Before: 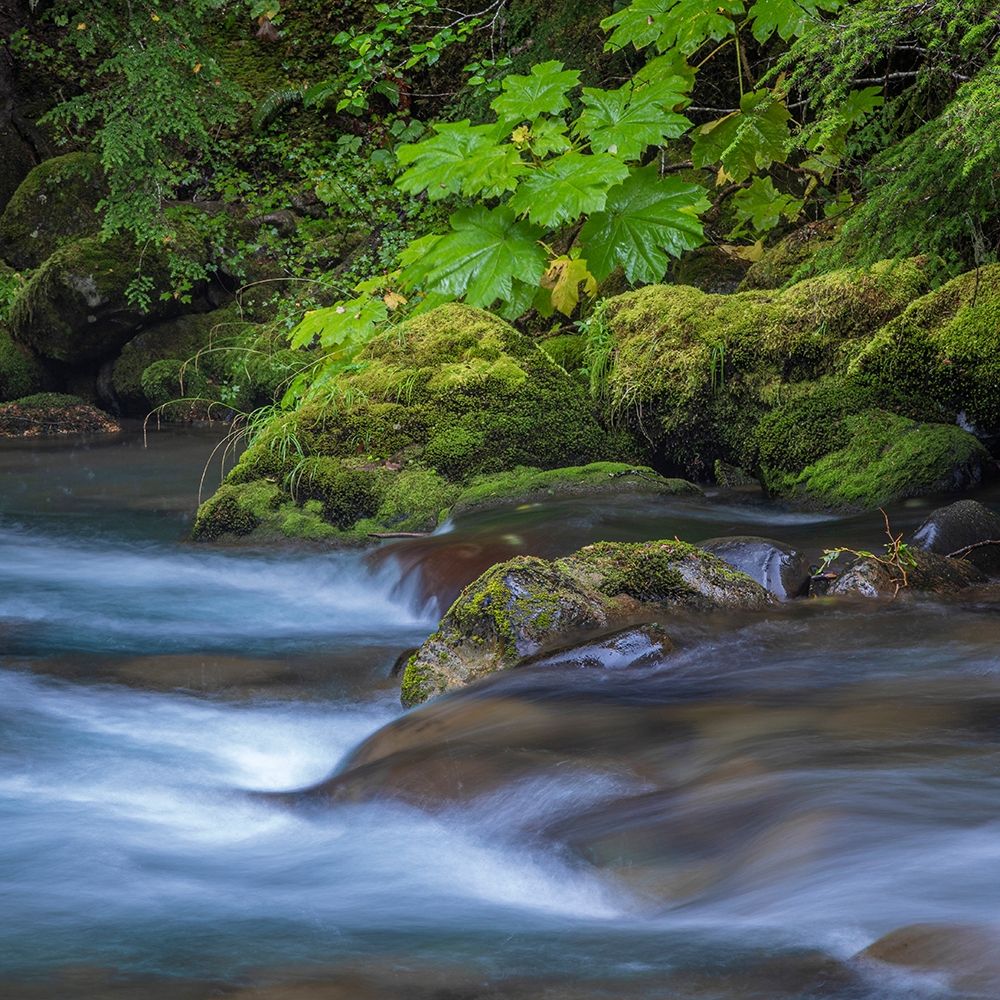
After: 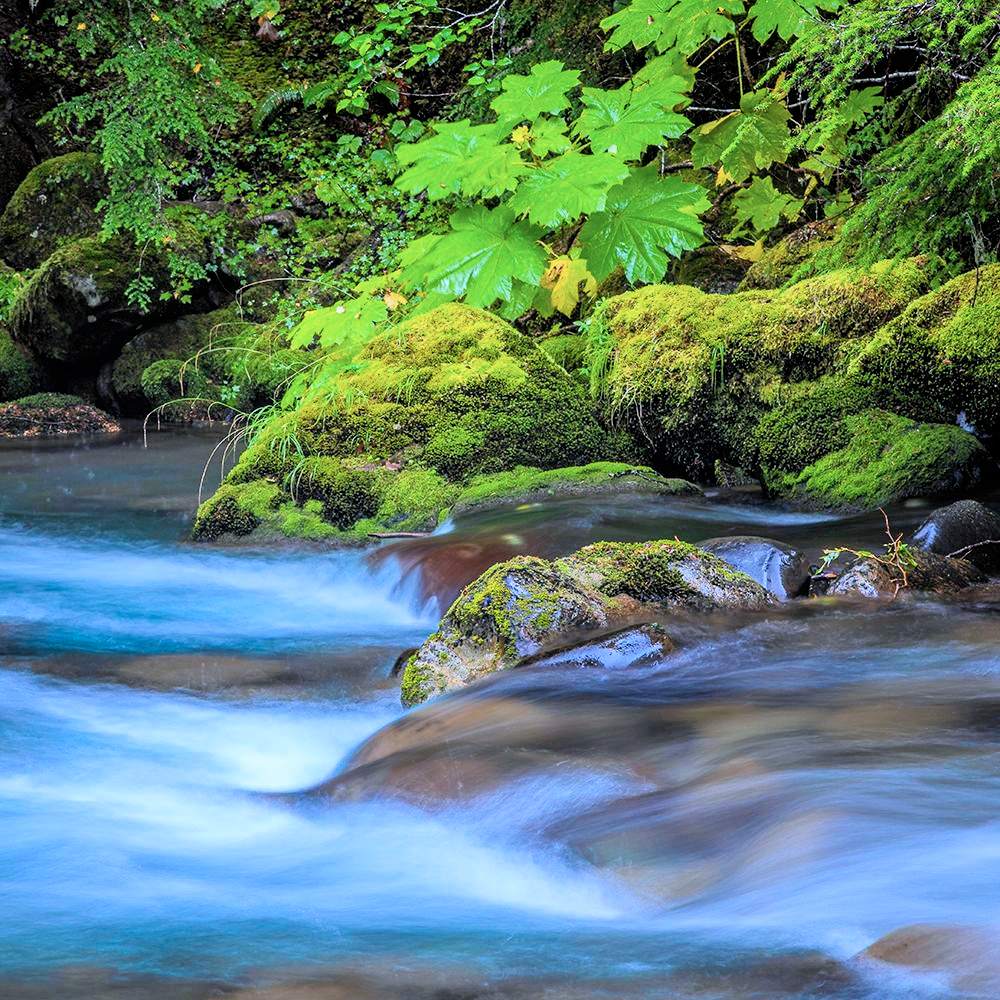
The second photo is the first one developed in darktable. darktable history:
color correction: highlights a* -1.87, highlights b* -18.49
filmic rgb: black relative exposure -5.07 EV, white relative exposure 4 EV, hardness 2.87, contrast 1.202
color balance rgb: linear chroma grading › shadows -8.58%, linear chroma grading › global chroma 9.848%, perceptual saturation grading › global saturation 24.984%
exposure: exposure 1.214 EV, compensate highlight preservation false
